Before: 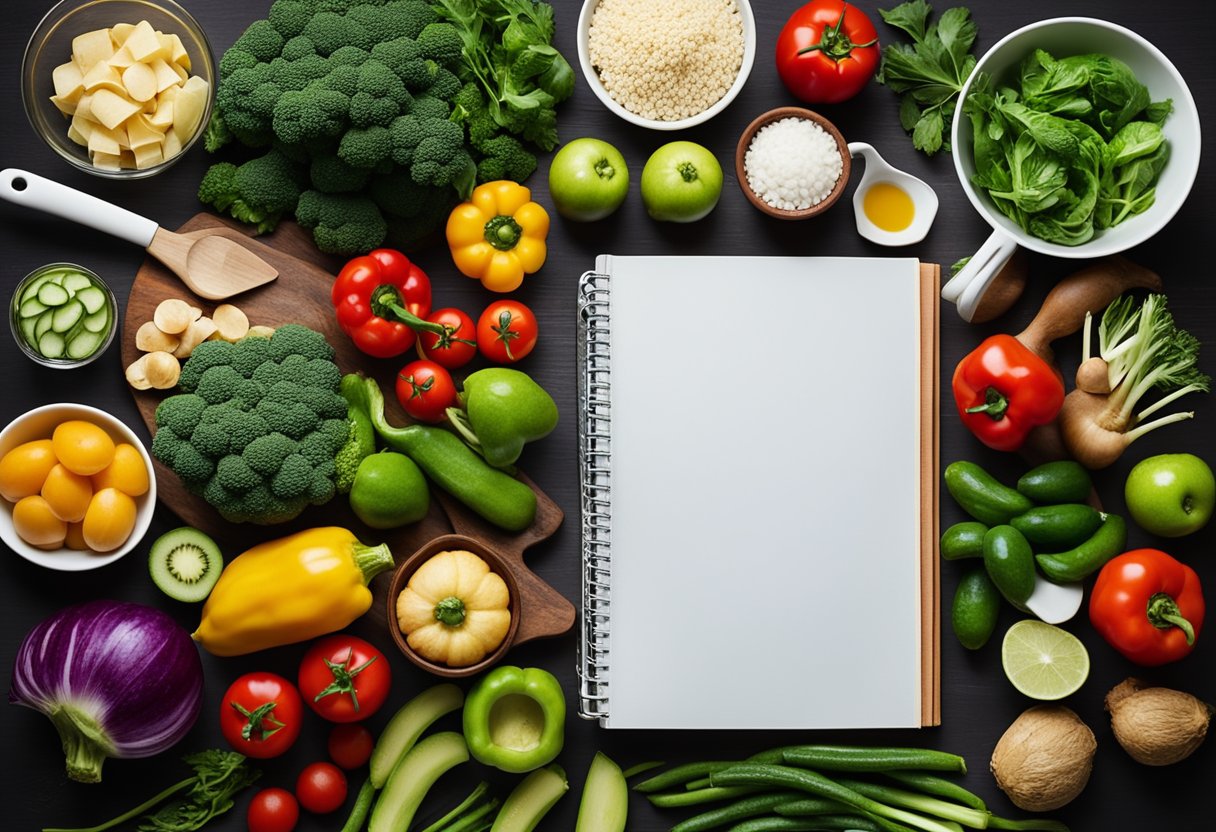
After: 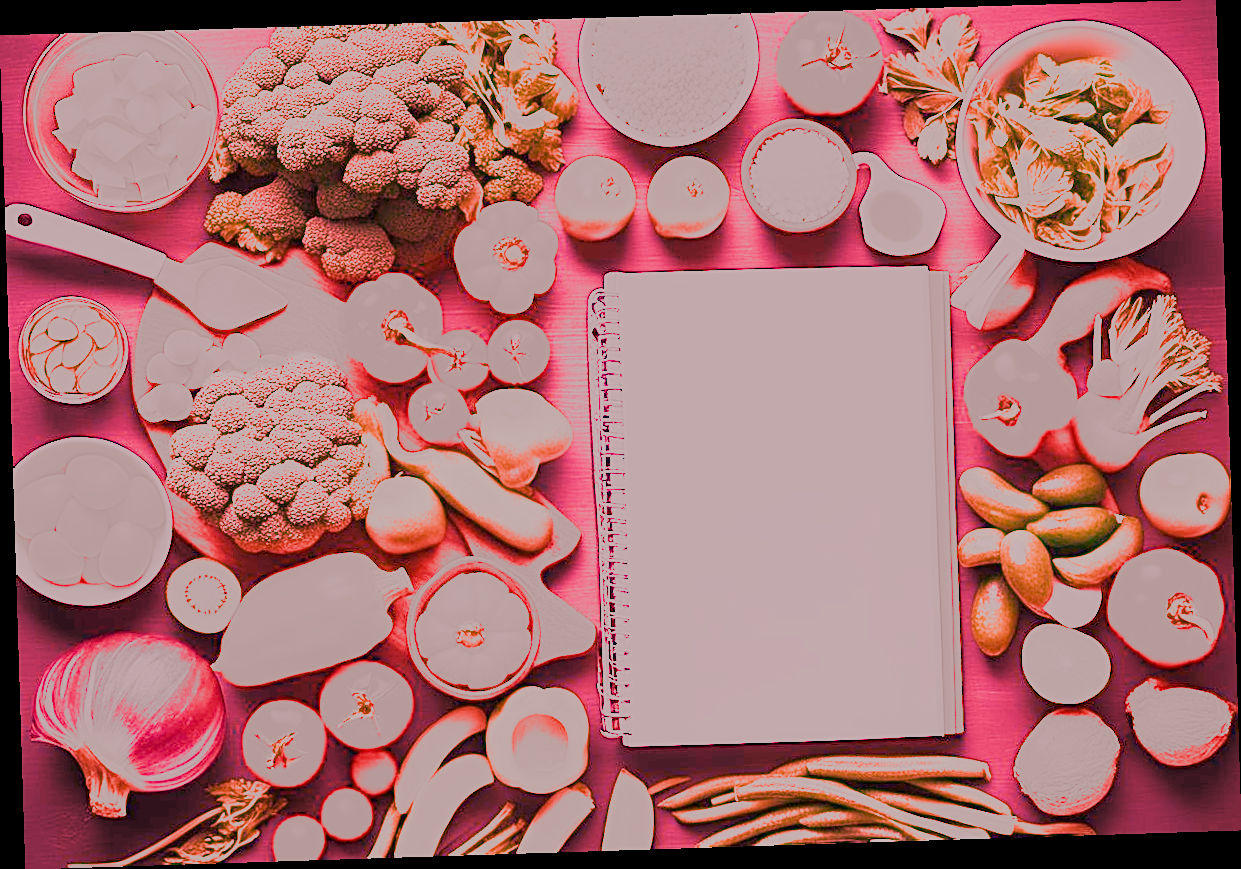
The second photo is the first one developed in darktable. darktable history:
rotate and perspective: rotation -1.77°, lens shift (horizontal) 0.004, automatic cropping off
filmic rgb: middle gray luminance 4.29%, black relative exposure -13 EV, white relative exposure 5 EV, threshold 6 EV, target black luminance 0%, hardness 5.19, latitude 59.69%, contrast 0.767, highlights saturation mix 5%, shadows ↔ highlights balance 25.95%, add noise in highlights 0, color science v3 (2019), use custom middle-gray values true, iterations of high-quality reconstruction 0, contrast in highlights soft, enable highlight reconstruction true
sharpen: on, module defaults
white balance: red 4.26, blue 1.802
